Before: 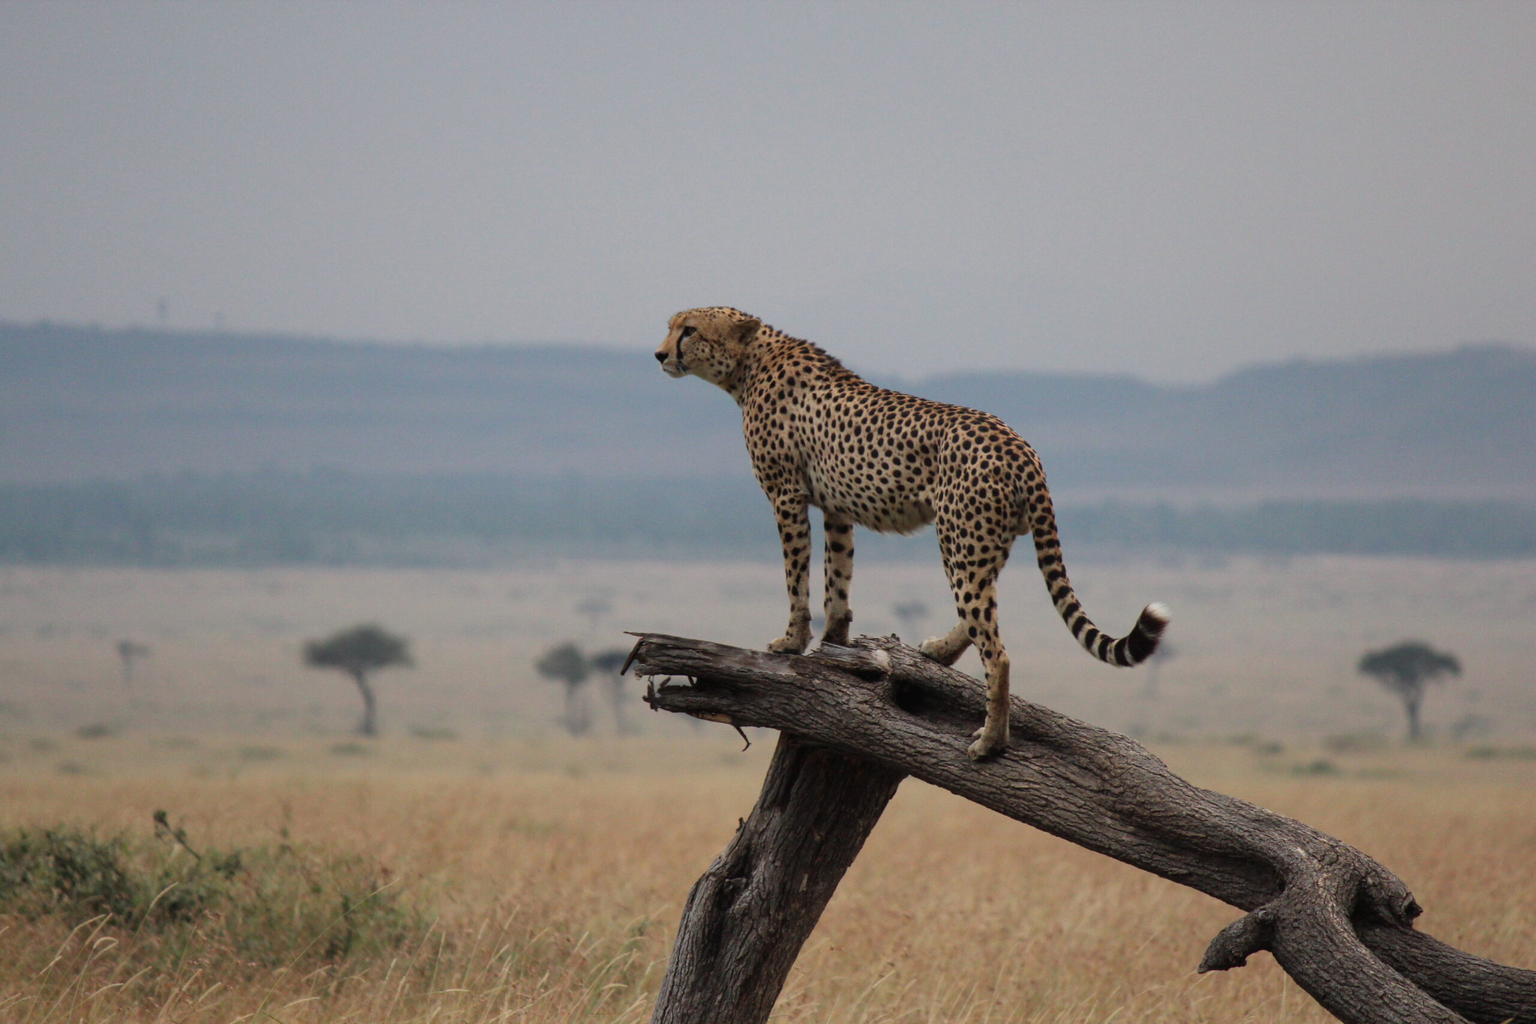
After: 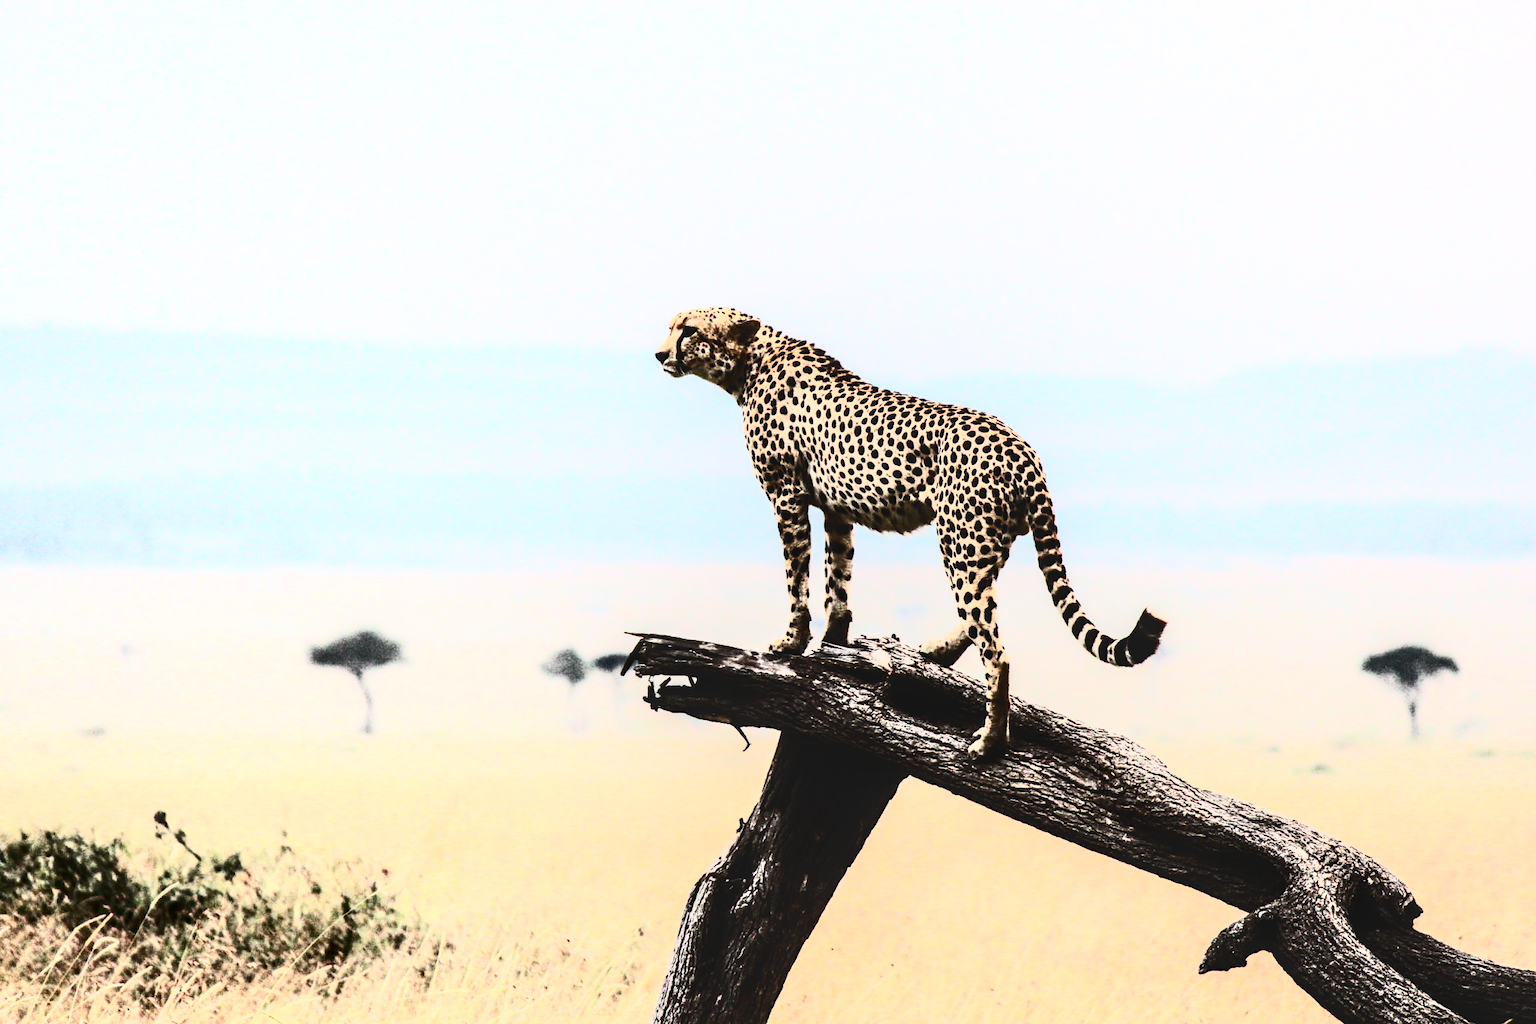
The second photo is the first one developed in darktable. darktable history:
local contrast: on, module defaults
contrast brightness saturation: contrast 0.93, brightness 0.2
rgb curve: curves: ch0 [(0, 0) (0.21, 0.15) (0.24, 0.21) (0.5, 0.75) (0.75, 0.96) (0.89, 0.99) (1, 1)]; ch1 [(0, 0.02) (0.21, 0.13) (0.25, 0.2) (0.5, 0.67) (0.75, 0.9) (0.89, 0.97) (1, 1)]; ch2 [(0, 0.02) (0.21, 0.13) (0.25, 0.2) (0.5, 0.67) (0.75, 0.9) (0.89, 0.97) (1, 1)], compensate middle gray true
